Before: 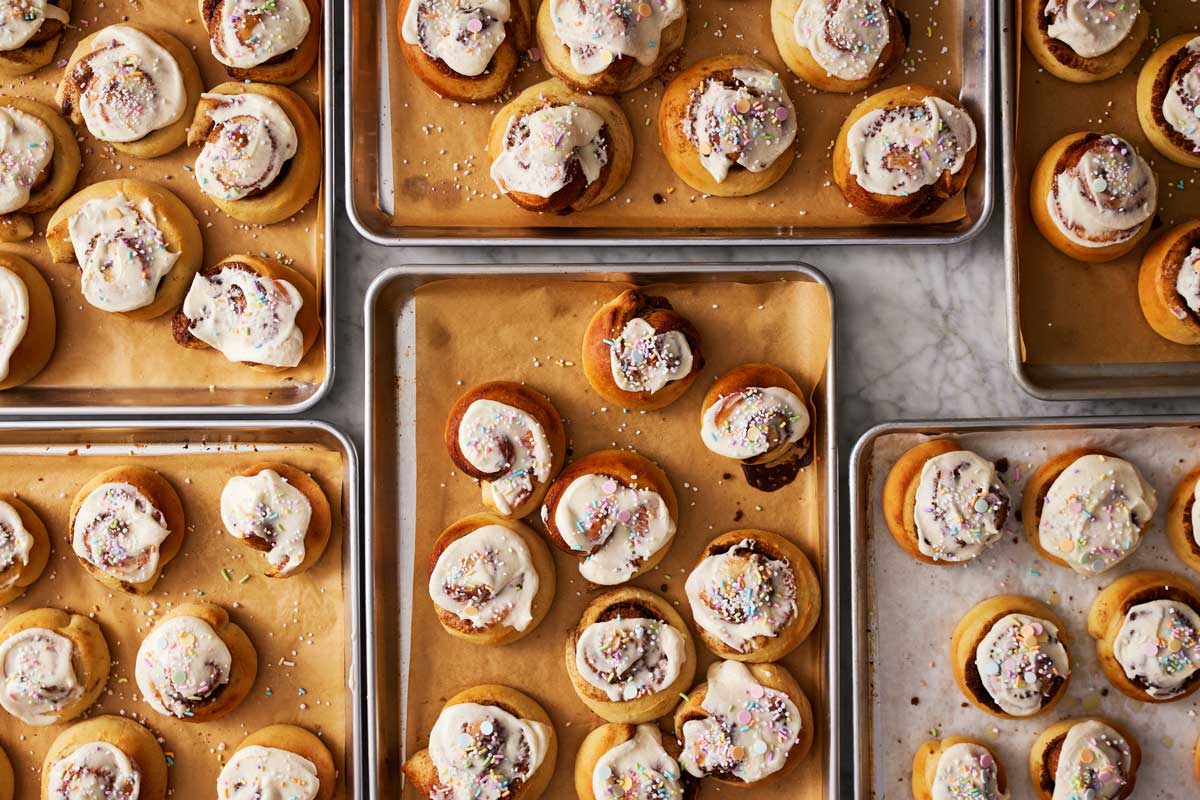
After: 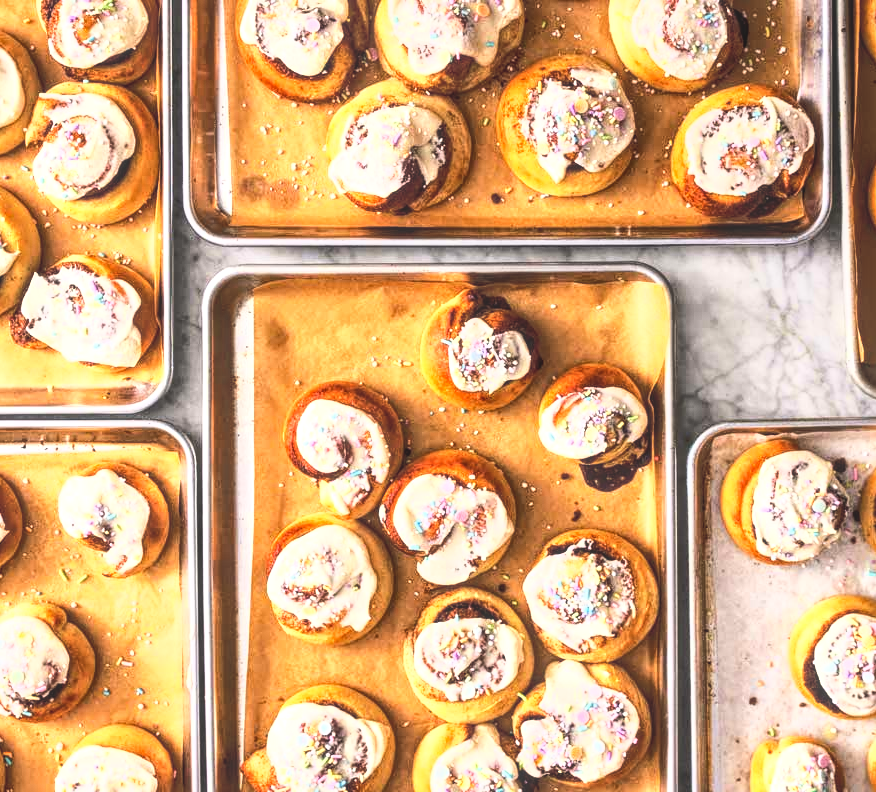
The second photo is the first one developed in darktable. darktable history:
base curve: curves: ch0 [(0, 0) (0.032, 0.037) (0.105, 0.228) (0.435, 0.76) (0.856, 0.983) (1, 1)], preserve colors average RGB
tone equalizer: -8 EV -0.784 EV, -7 EV -0.73 EV, -6 EV -0.591 EV, -5 EV -0.408 EV, -3 EV 0.403 EV, -2 EV 0.6 EV, -1 EV 0.678 EV, +0 EV 0.743 EV, edges refinement/feathering 500, mask exposure compensation -1.57 EV, preserve details guided filter
crop: left 13.539%, right 13.456%
local contrast: highlights 66%, shadows 34%, detail 166%, midtone range 0.2
